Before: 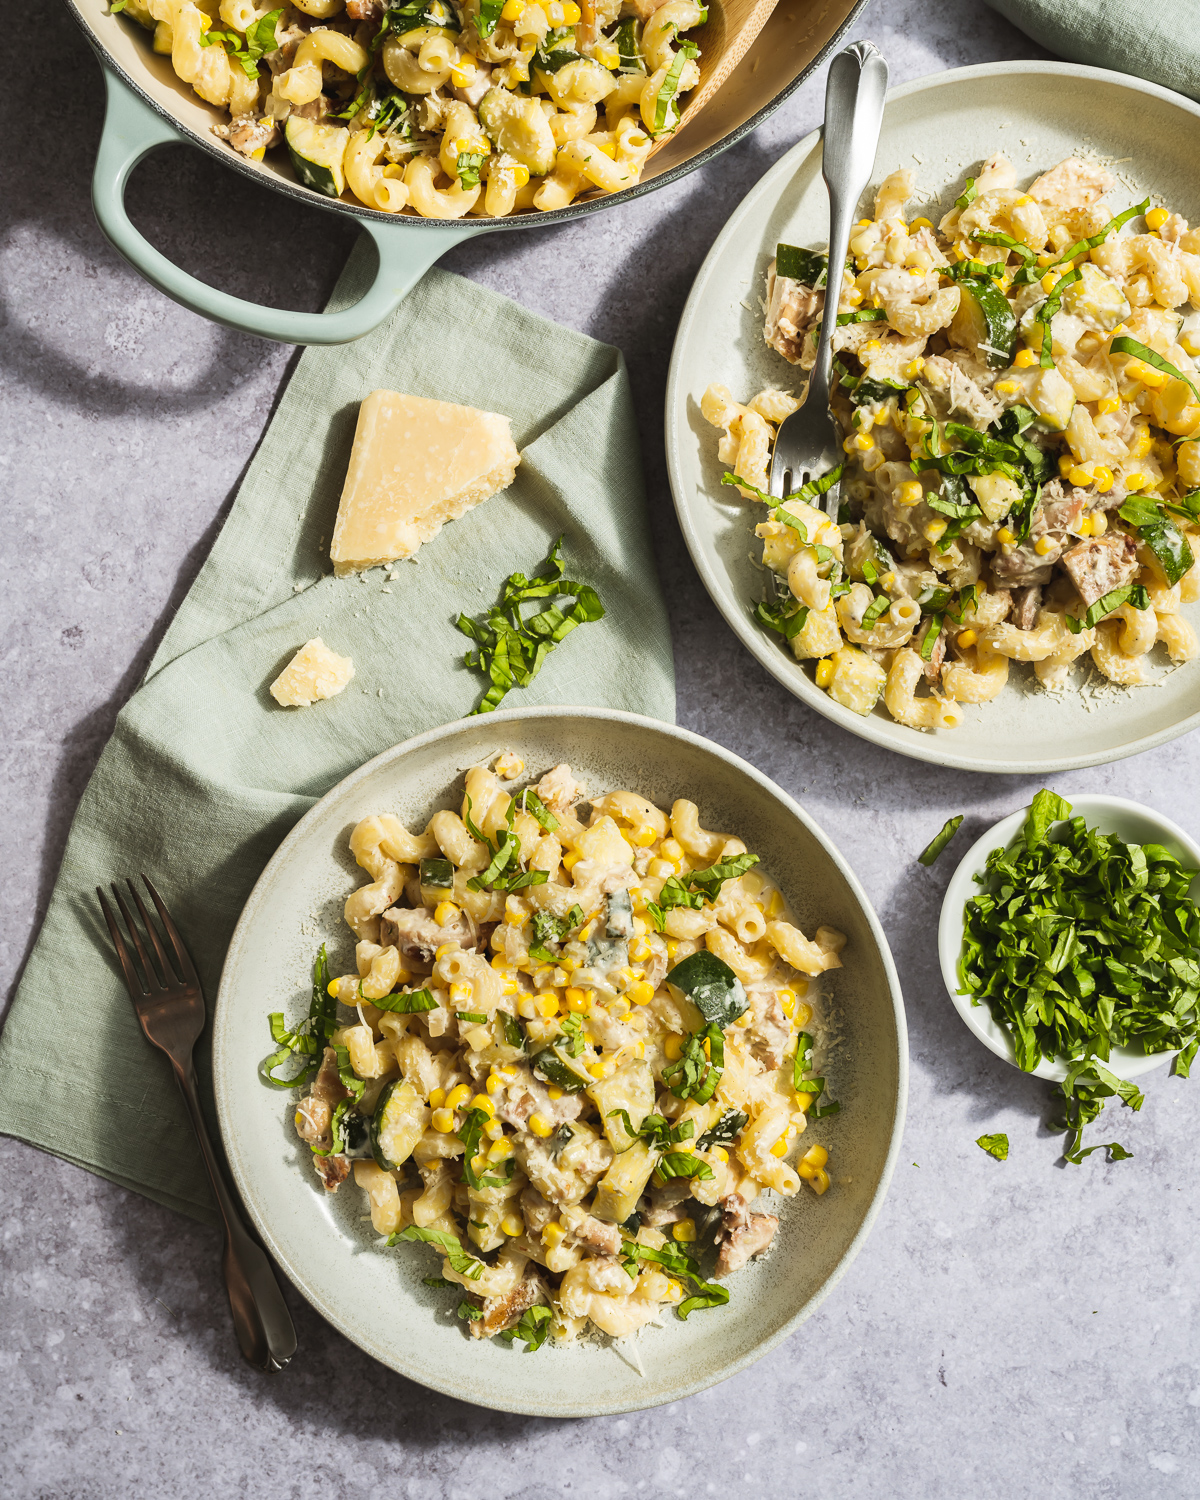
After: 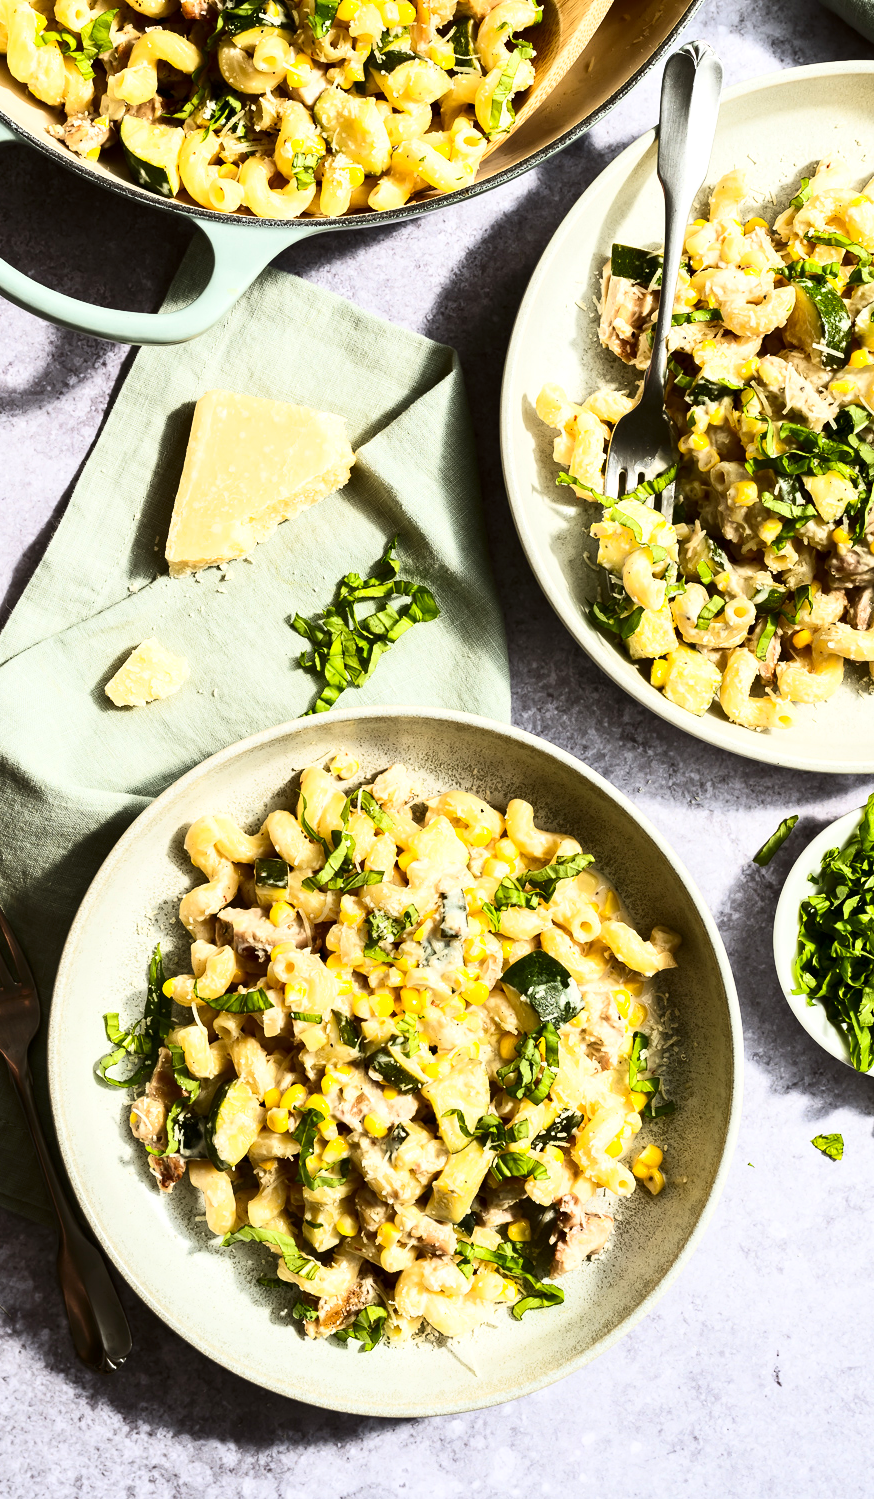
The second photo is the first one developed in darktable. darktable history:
crop: left 13.816%, right 13.297%
contrast brightness saturation: contrast 0.407, brightness 0.109, saturation 0.212
local contrast: highlights 107%, shadows 102%, detail 119%, midtone range 0.2
